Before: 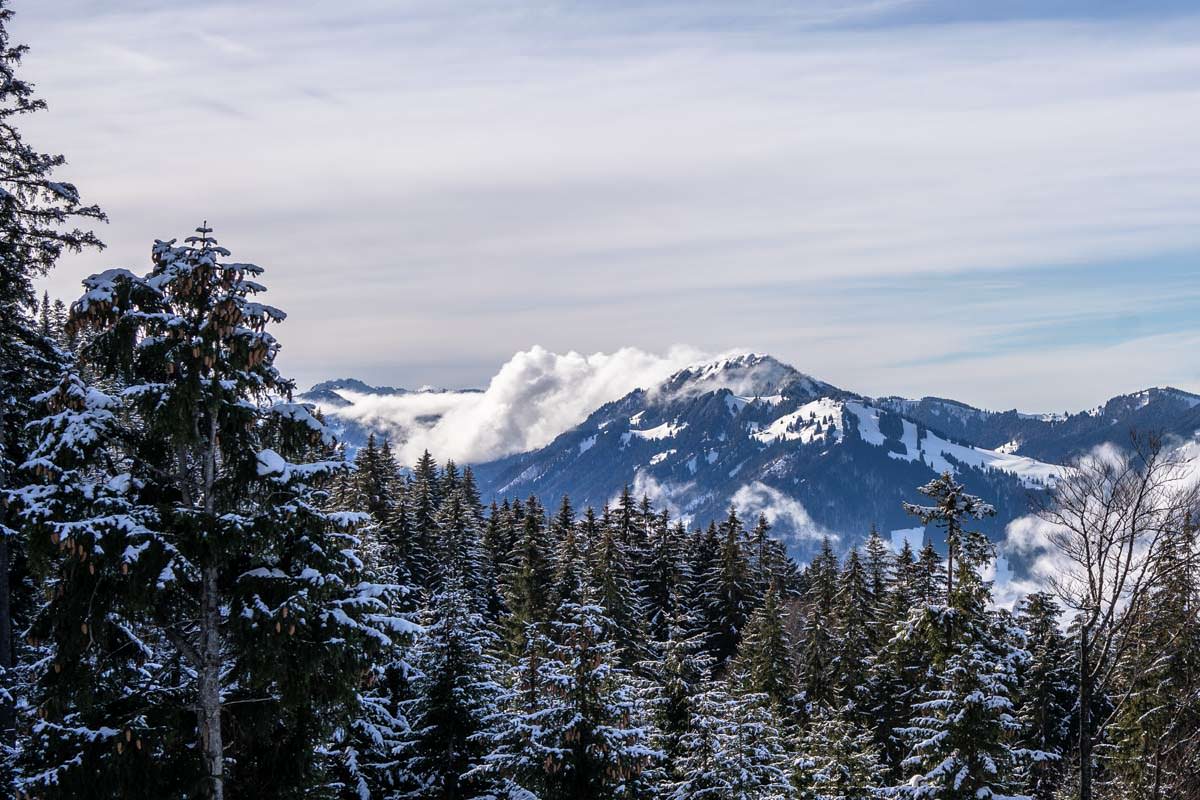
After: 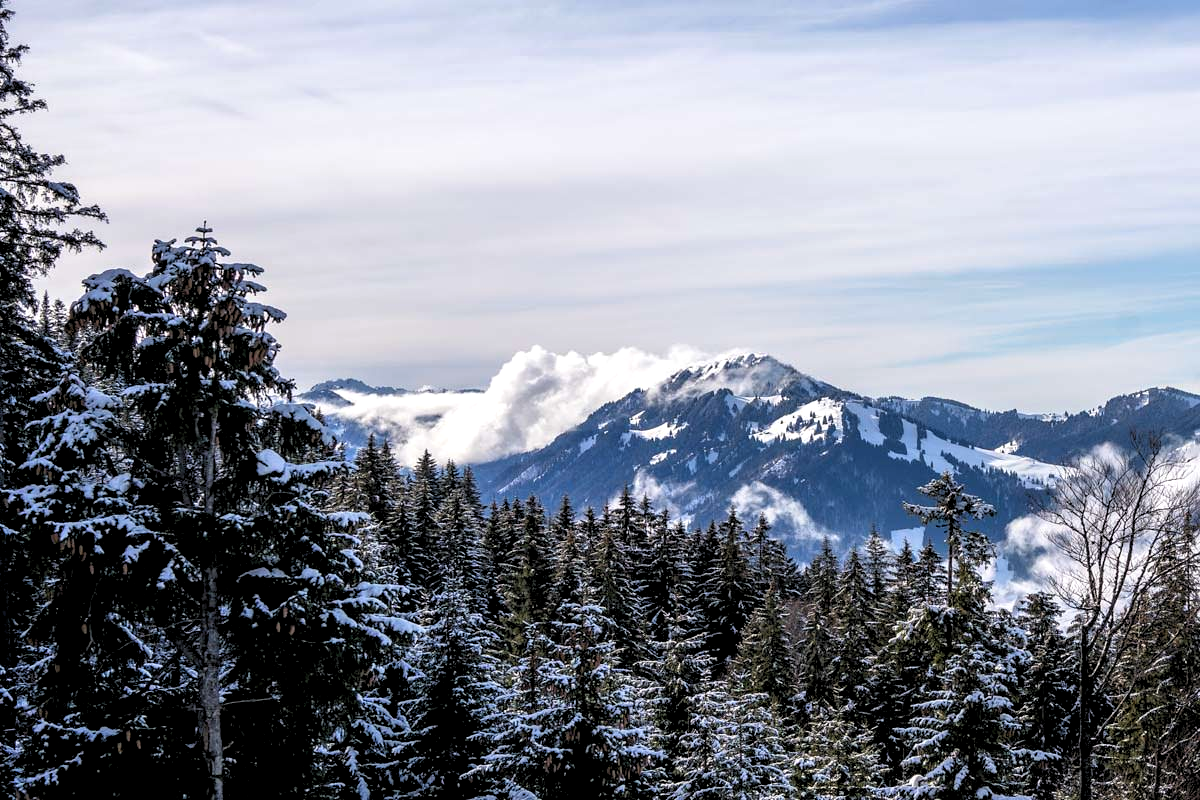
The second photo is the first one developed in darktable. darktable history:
white balance: emerald 1
rgb levels: levels [[0.01, 0.419, 0.839], [0, 0.5, 1], [0, 0.5, 1]]
